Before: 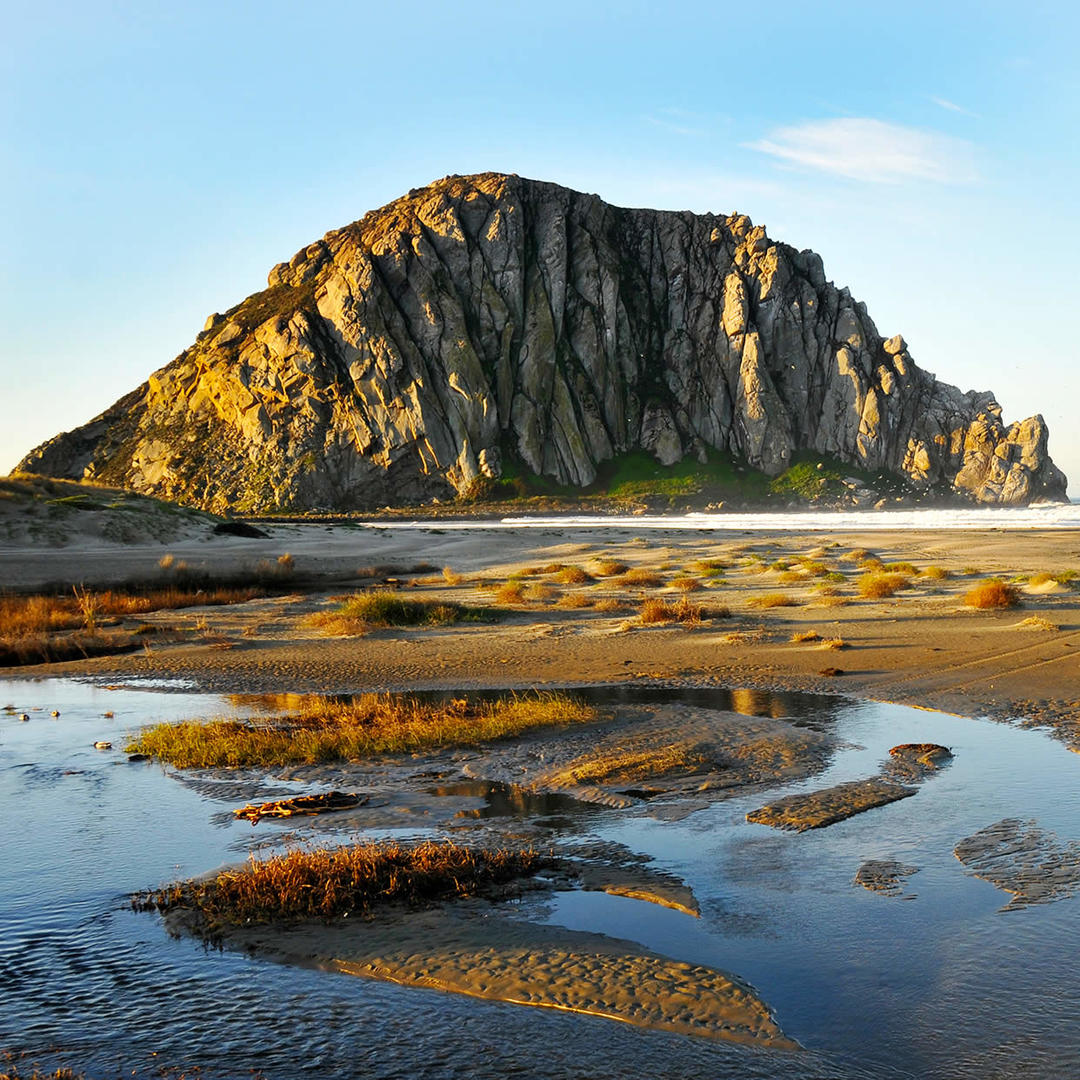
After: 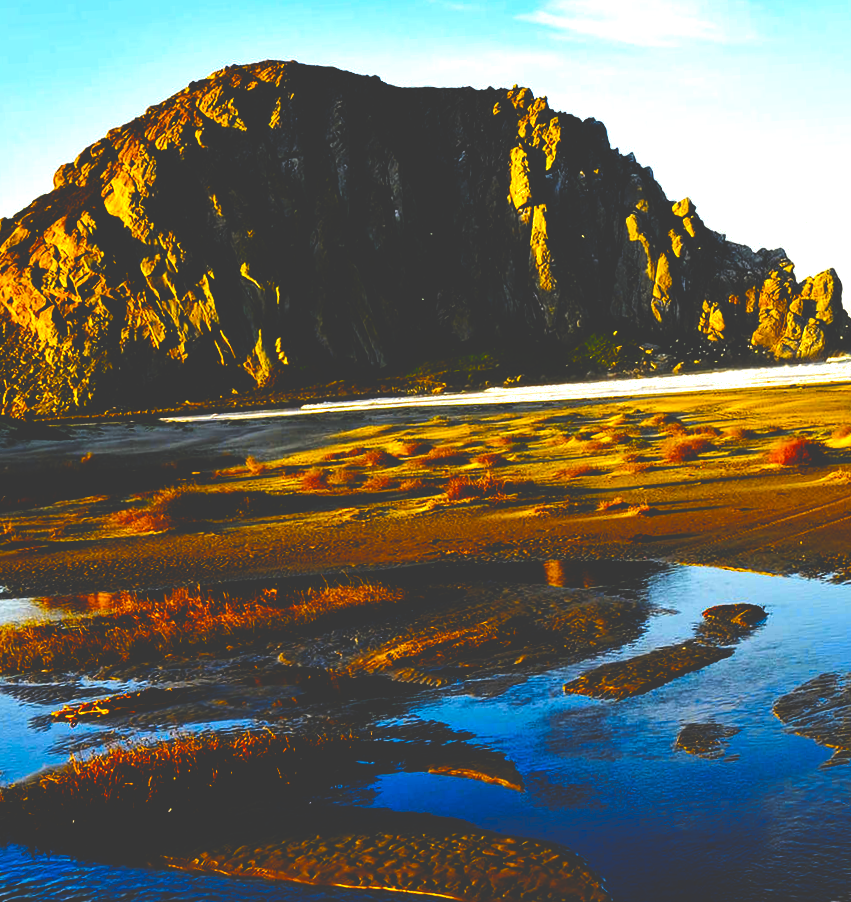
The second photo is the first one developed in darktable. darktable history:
base curve: curves: ch0 [(0, 0.036) (0.083, 0.04) (0.804, 1)], preserve colors none
crop and rotate: left 17.959%, top 5.771%, right 1.742%
rotate and perspective: rotation -3.52°, crop left 0.036, crop right 0.964, crop top 0.081, crop bottom 0.919
color contrast: green-magenta contrast 1.12, blue-yellow contrast 1.95, unbound 0
